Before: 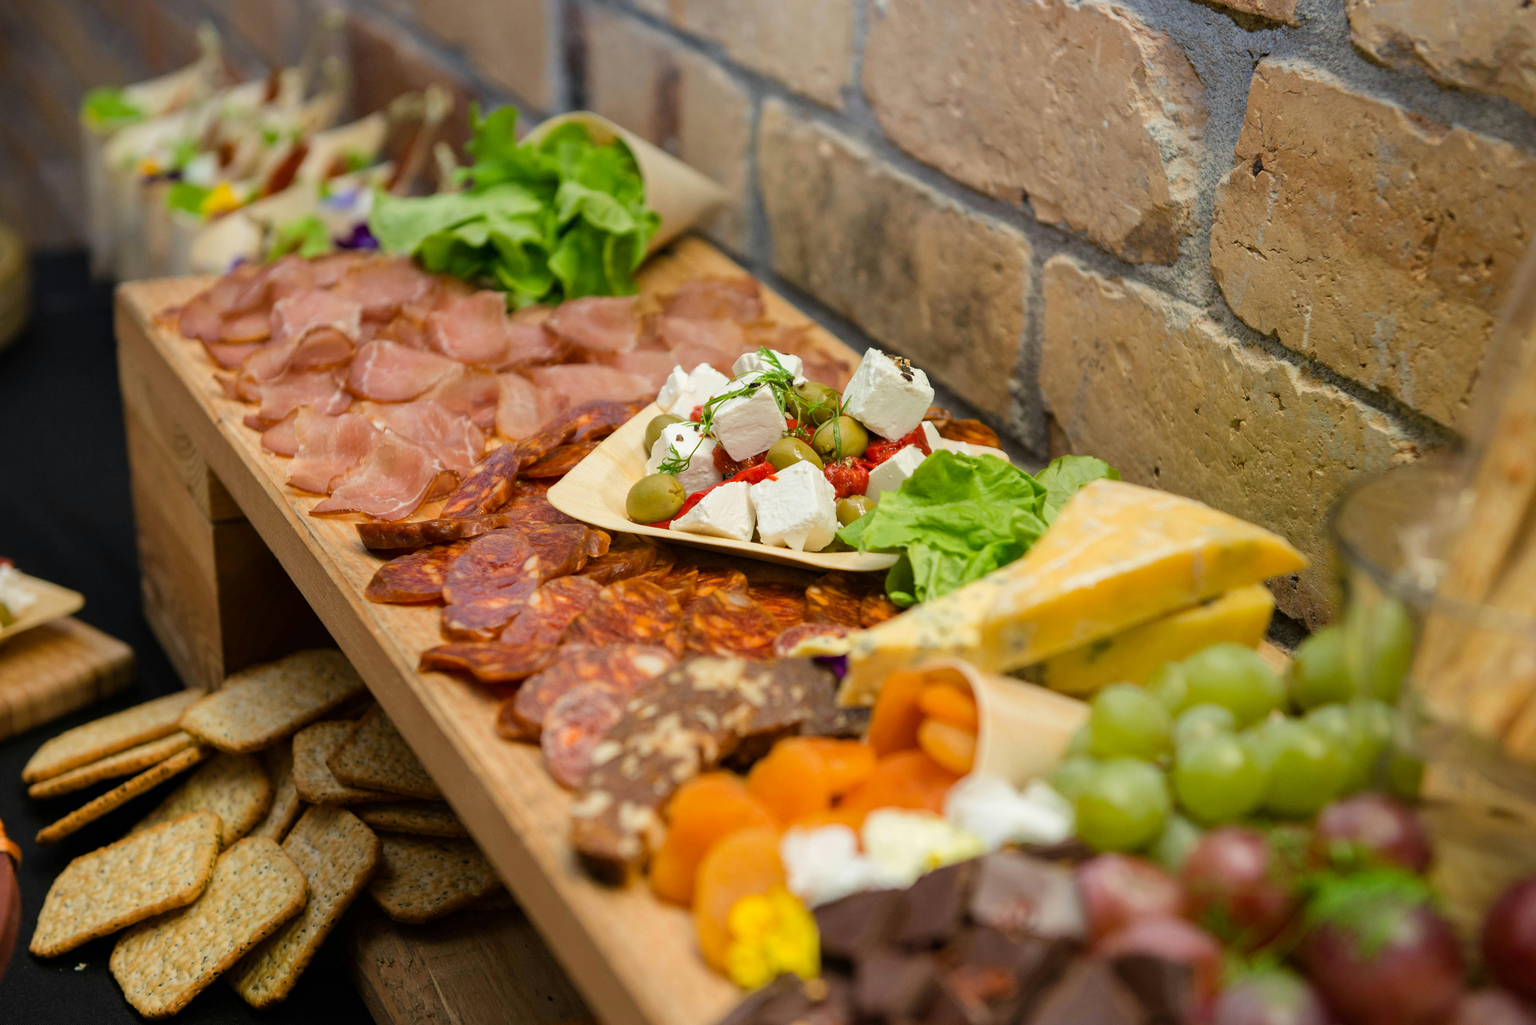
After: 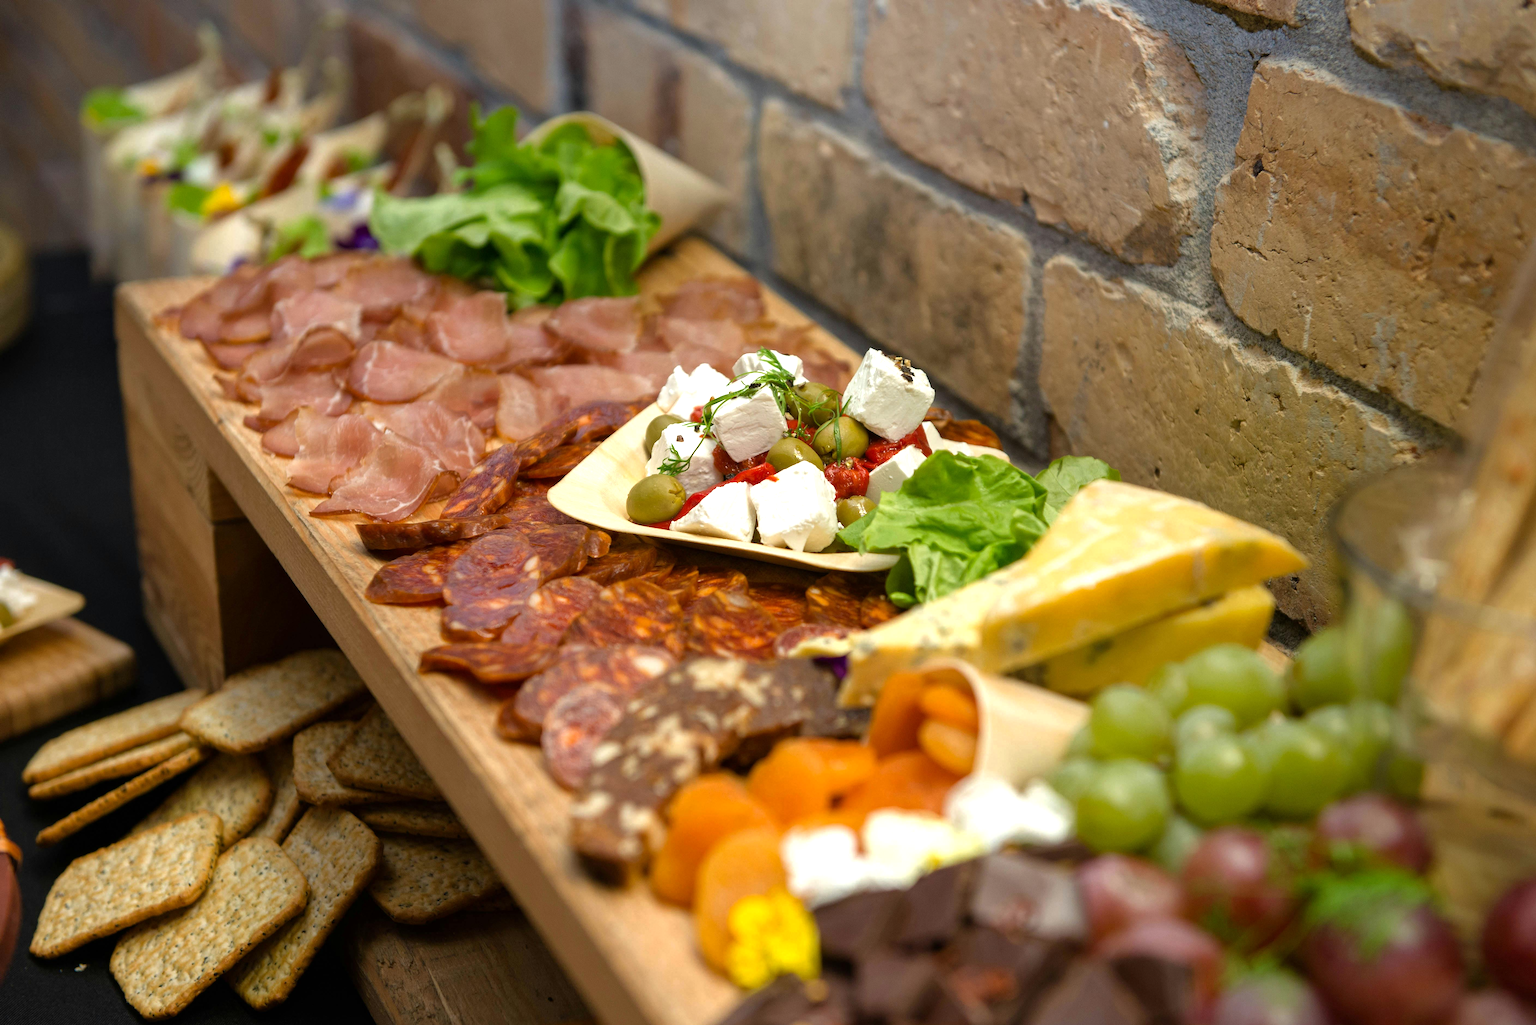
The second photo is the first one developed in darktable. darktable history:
tone equalizer: -8 EV 0.001 EV, -7 EV -0.002 EV, -6 EV 0.004 EV, -5 EV -0.042 EV, -4 EV -0.154 EV, -3 EV -0.173 EV, -2 EV 0.234 EV, -1 EV 0.705 EV, +0 EV 0.49 EV, edges refinement/feathering 500, mask exposure compensation -1.57 EV, preserve details guided filter
